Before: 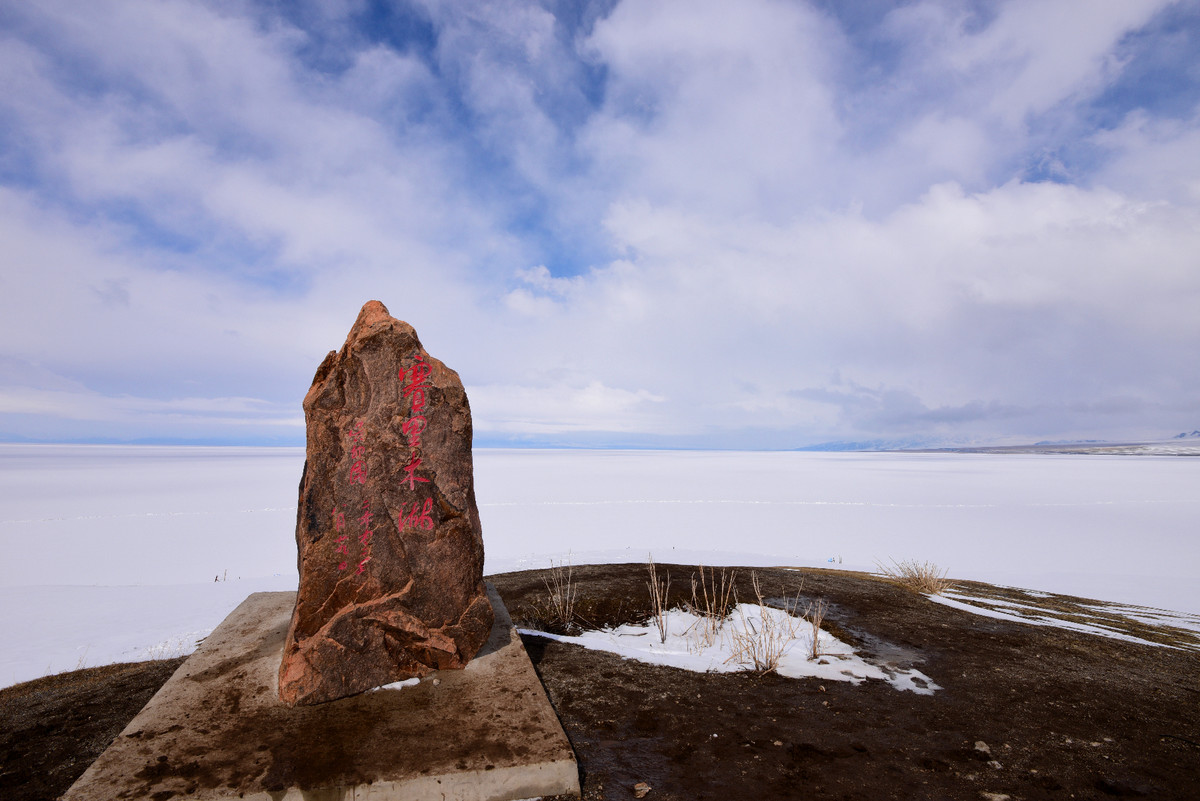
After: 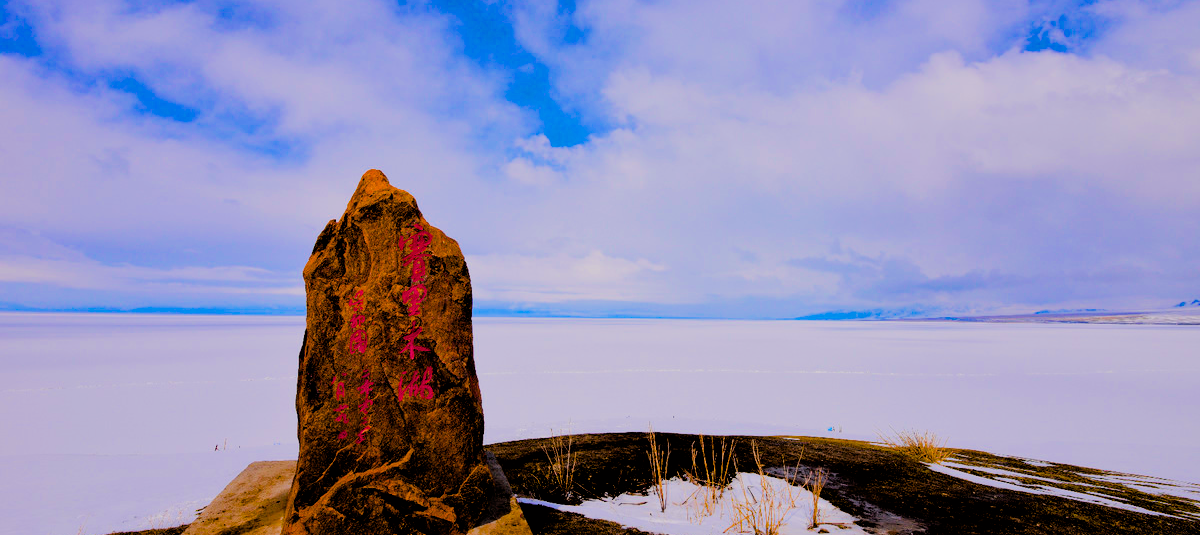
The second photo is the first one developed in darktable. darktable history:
crop: top 16.358%, bottom 16.782%
filmic rgb: black relative exposure -2.8 EV, white relative exposure 4.56 EV, threshold 2.95 EV, hardness 1.74, contrast 1.251, enable highlight reconstruction true
color balance rgb: highlights gain › chroma 1.353%, highlights gain › hue 56.1°, linear chroma grading › highlights 99.57%, linear chroma grading › global chroma 24.03%, perceptual saturation grading › global saturation 55.101%, perceptual saturation grading › highlights -50.444%, perceptual saturation grading › mid-tones 39.758%, perceptual saturation grading › shadows 30.635%, global vibrance 50.743%
